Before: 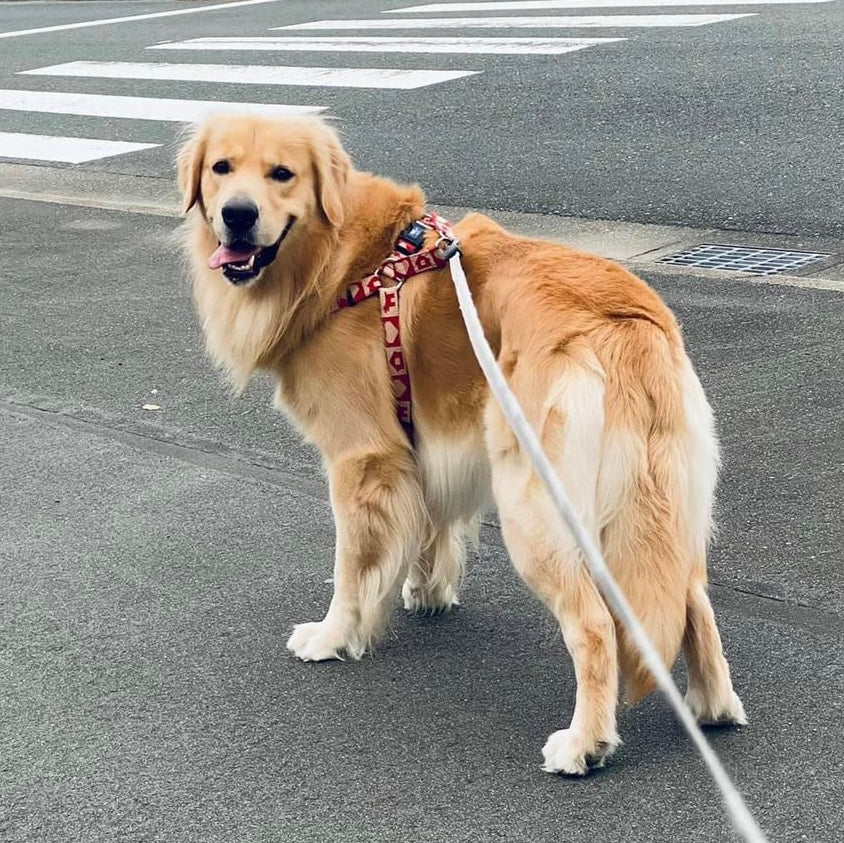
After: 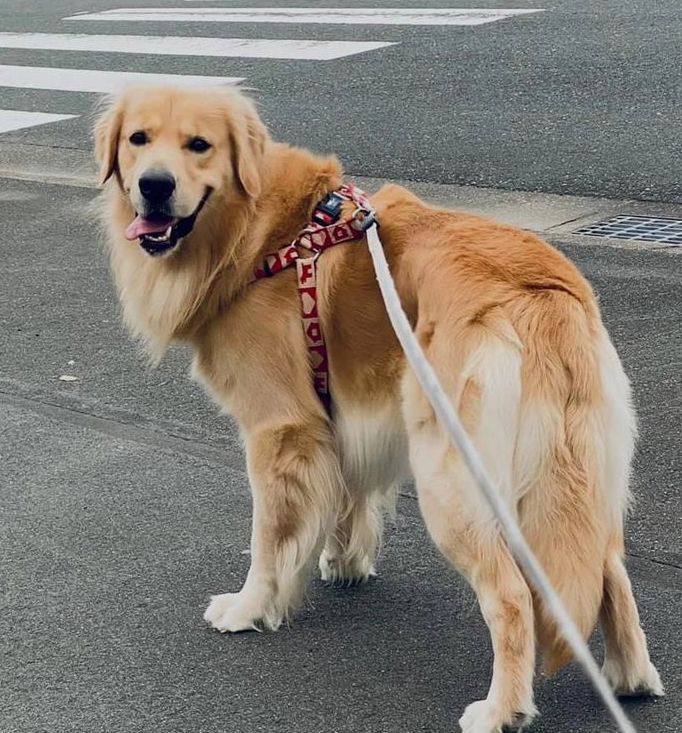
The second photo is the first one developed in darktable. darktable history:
crop: left 9.929%, top 3.475%, right 9.188%, bottom 9.529%
exposure: exposure -0.462 EV, compensate highlight preservation false
